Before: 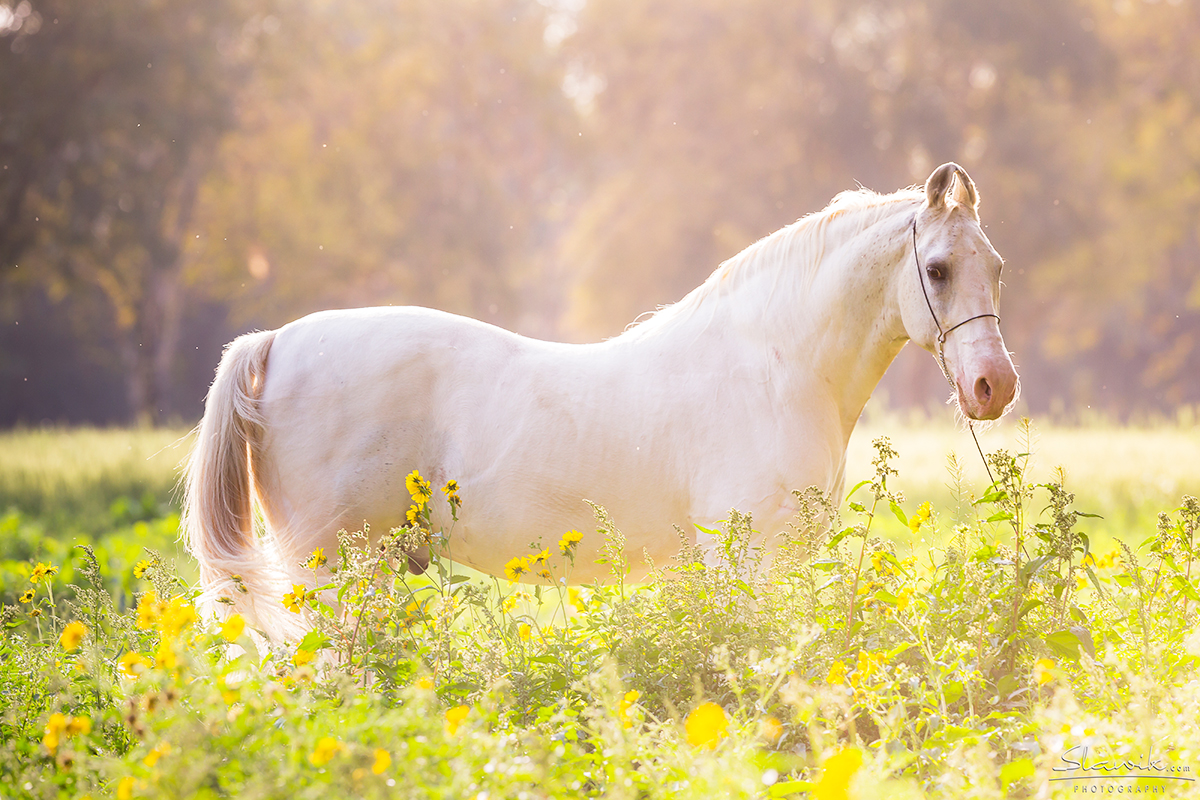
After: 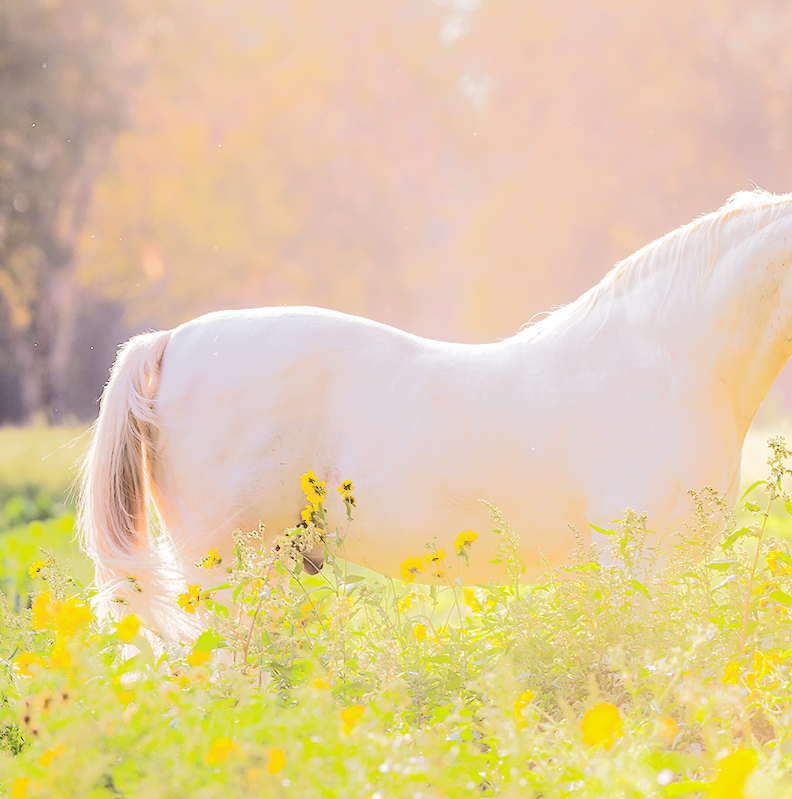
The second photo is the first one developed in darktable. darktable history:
tone curve: curves: ch0 [(0, 0) (0.003, 0.001) (0.011, 0.005) (0.025, 0.009) (0.044, 0.014) (0.069, 0.019) (0.1, 0.028) (0.136, 0.039) (0.177, 0.073) (0.224, 0.134) (0.277, 0.218) (0.335, 0.343) (0.399, 0.488) (0.468, 0.608) (0.543, 0.699) (0.623, 0.773) (0.709, 0.819) (0.801, 0.852) (0.898, 0.874) (1, 1)], color space Lab, independent channels, preserve colors none
crop and rotate: left 8.771%, right 25.157%
